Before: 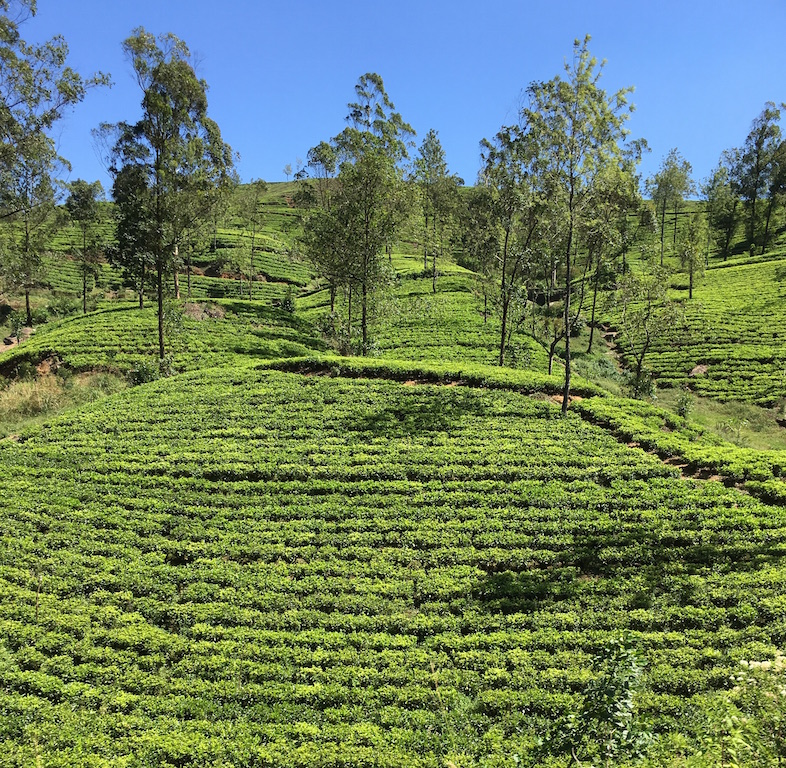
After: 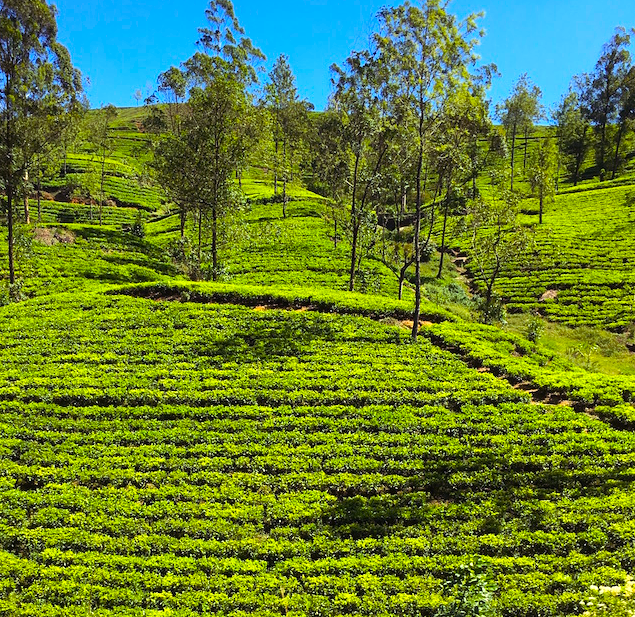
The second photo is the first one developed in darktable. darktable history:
crop: left 19.095%, top 9.847%, right 0%, bottom 9.751%
tone equalizer: -8 EV -0.446 EV, -7 EV -0.377 EV, -6 EV -0.331 EV, -5 EV -0.218 EV, -3 EV 0.196 EV, -2 EV 0.319 EV, -1 EV 0.376 EV, +0 EV 0.423 EV, edges refinement/feathering 500, mask exposure compensation -1.57 EV, preserve details no
shadows and highlights: shadows 24.77, highlights -26.24
color balance rgb: shadows lift › luminance 0.309%, shadows lift › chroma 6.906%, shadows lift › hue 298.74°, linear chroma grading › global chroma 16.616%, perceptual saturation grading › global saturation 29.988%, global vibrance 20%
